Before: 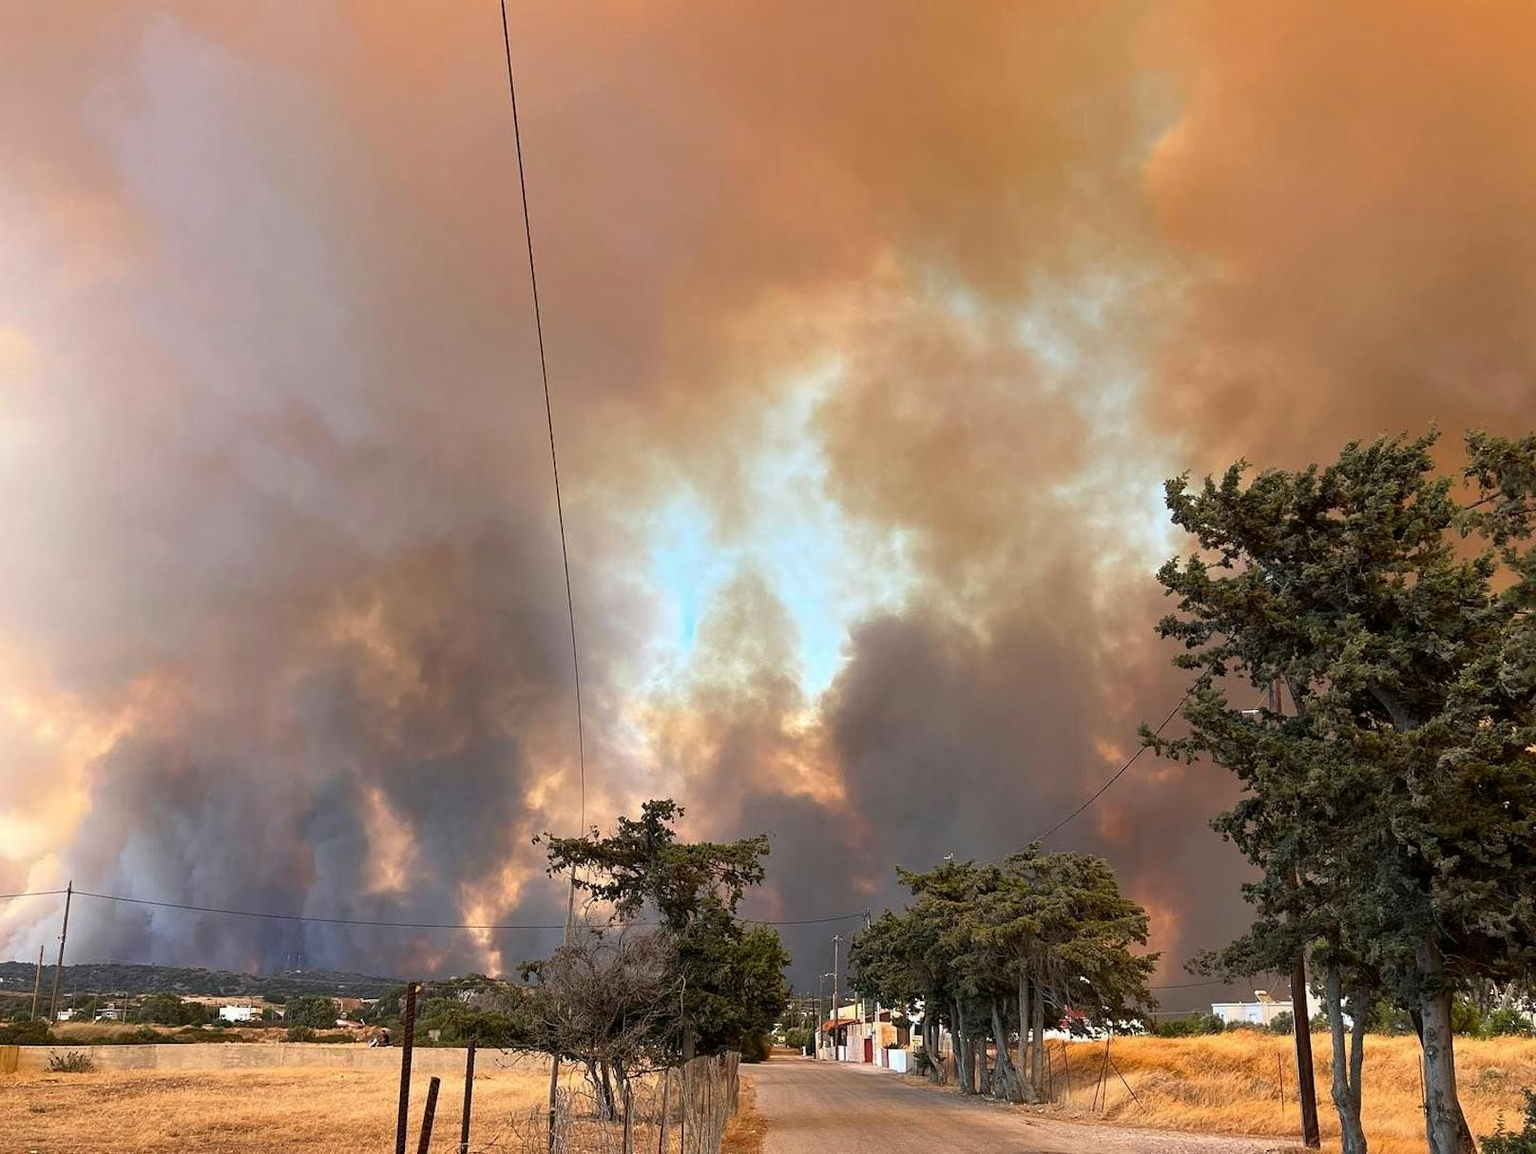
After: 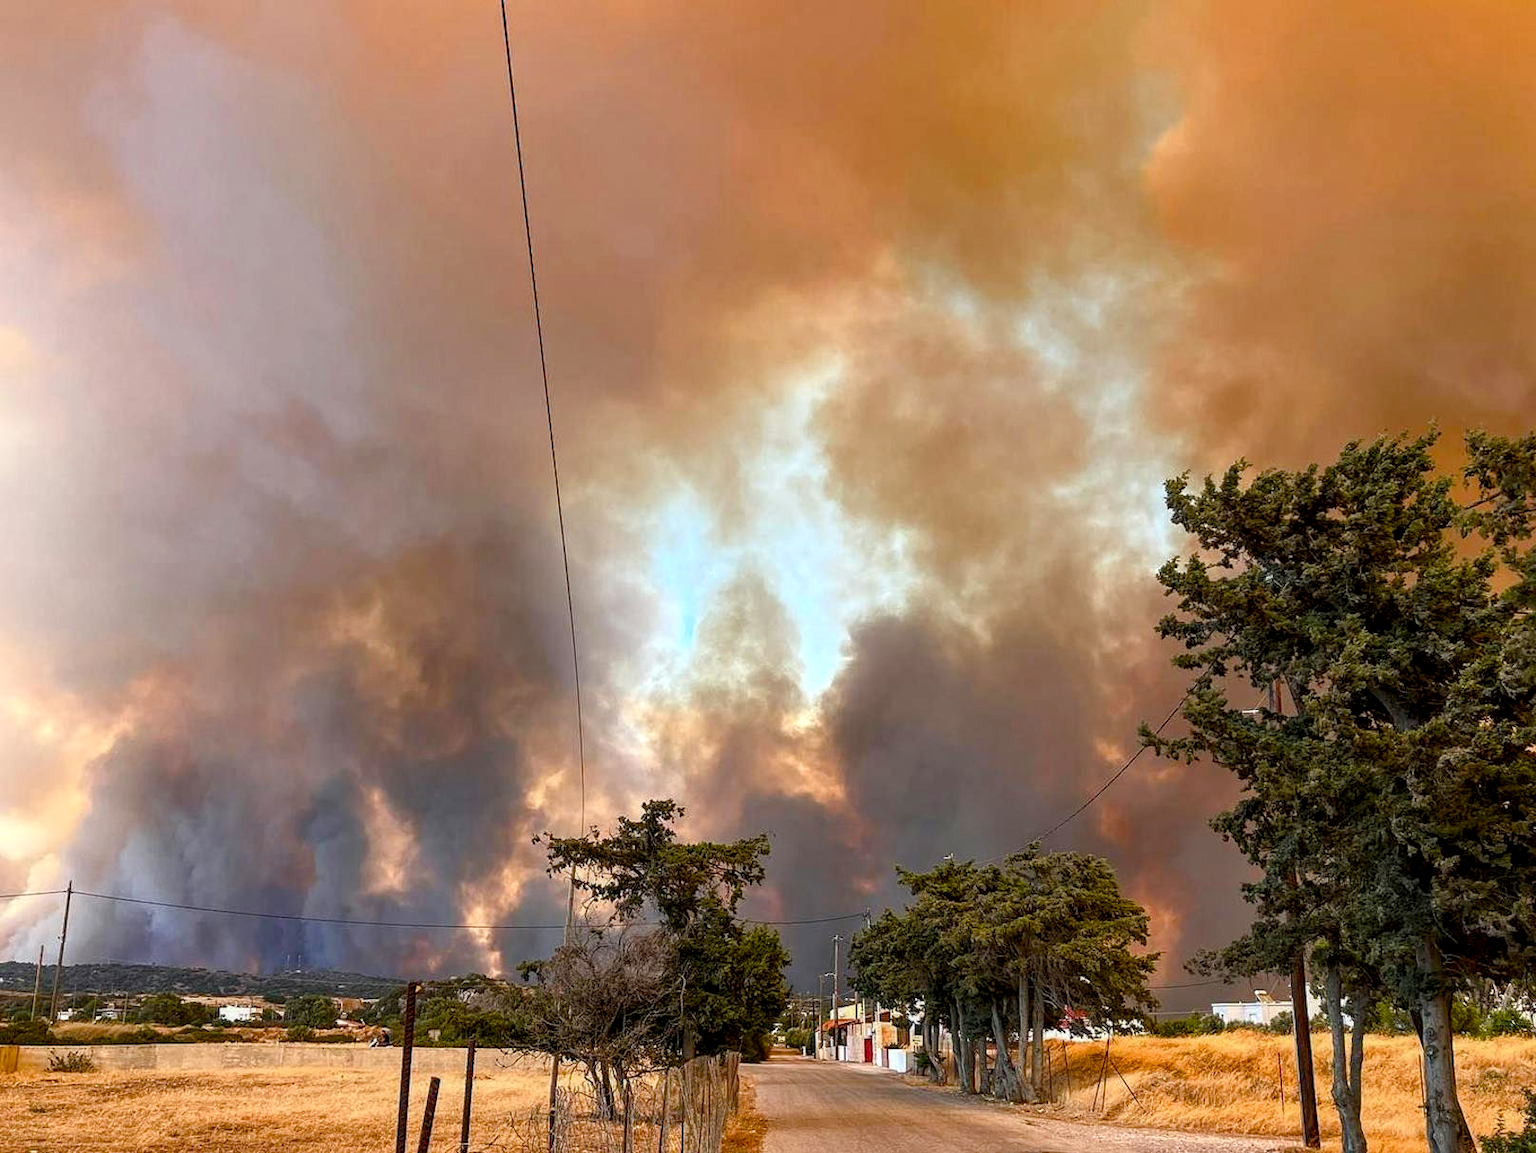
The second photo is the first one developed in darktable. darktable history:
color balance rgb: perceptual saturation grading › global saturation 20%, perceptual saturation grading › highlights -25%, perceptual saturation grading › shadows 50%
local contrast: detail 130%
